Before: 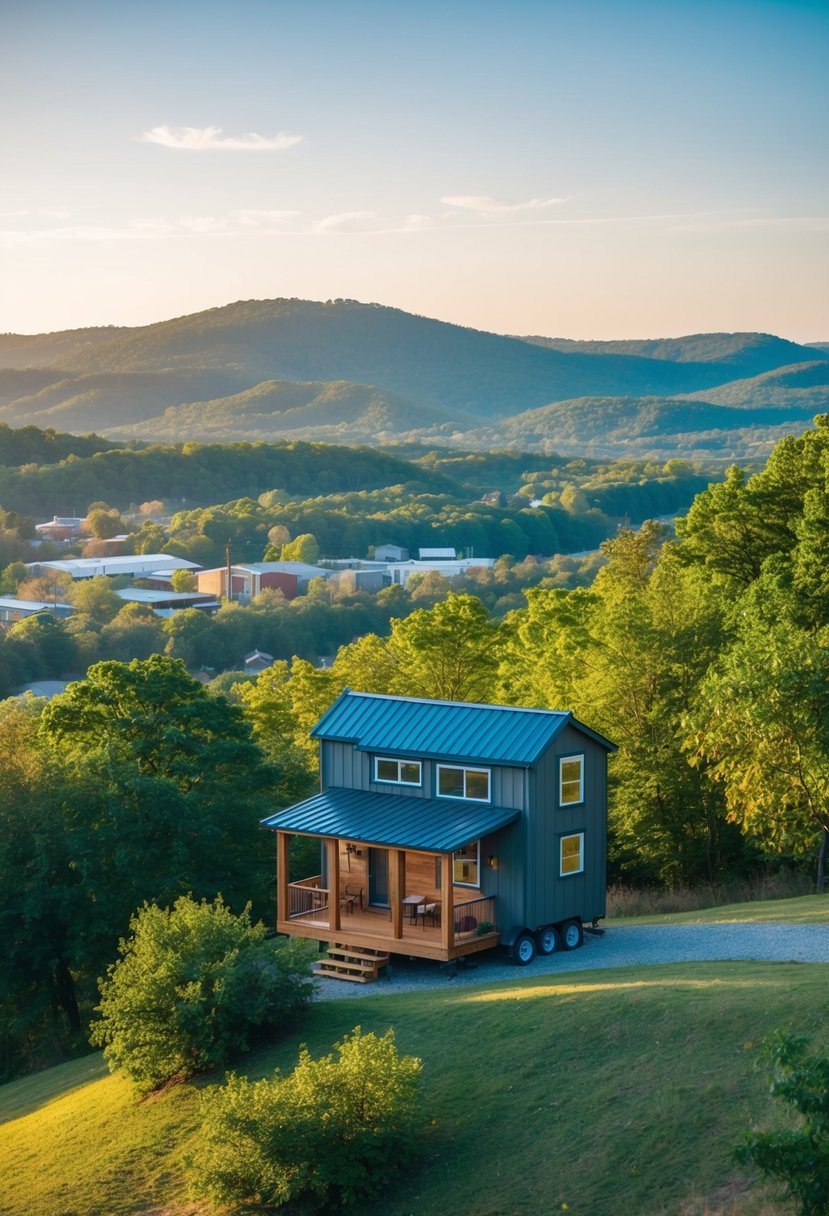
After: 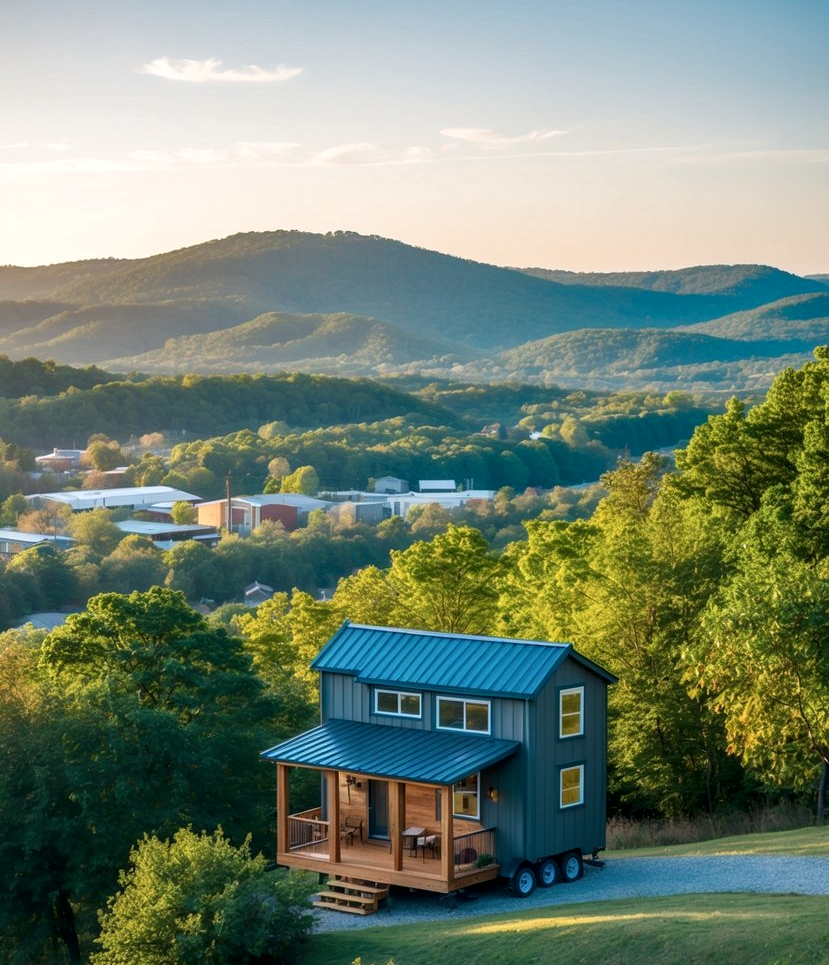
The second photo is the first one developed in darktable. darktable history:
local contrast: highlights 84%, shadows 80%
crop and rotate: top 5.654%, bottom 14.941%
